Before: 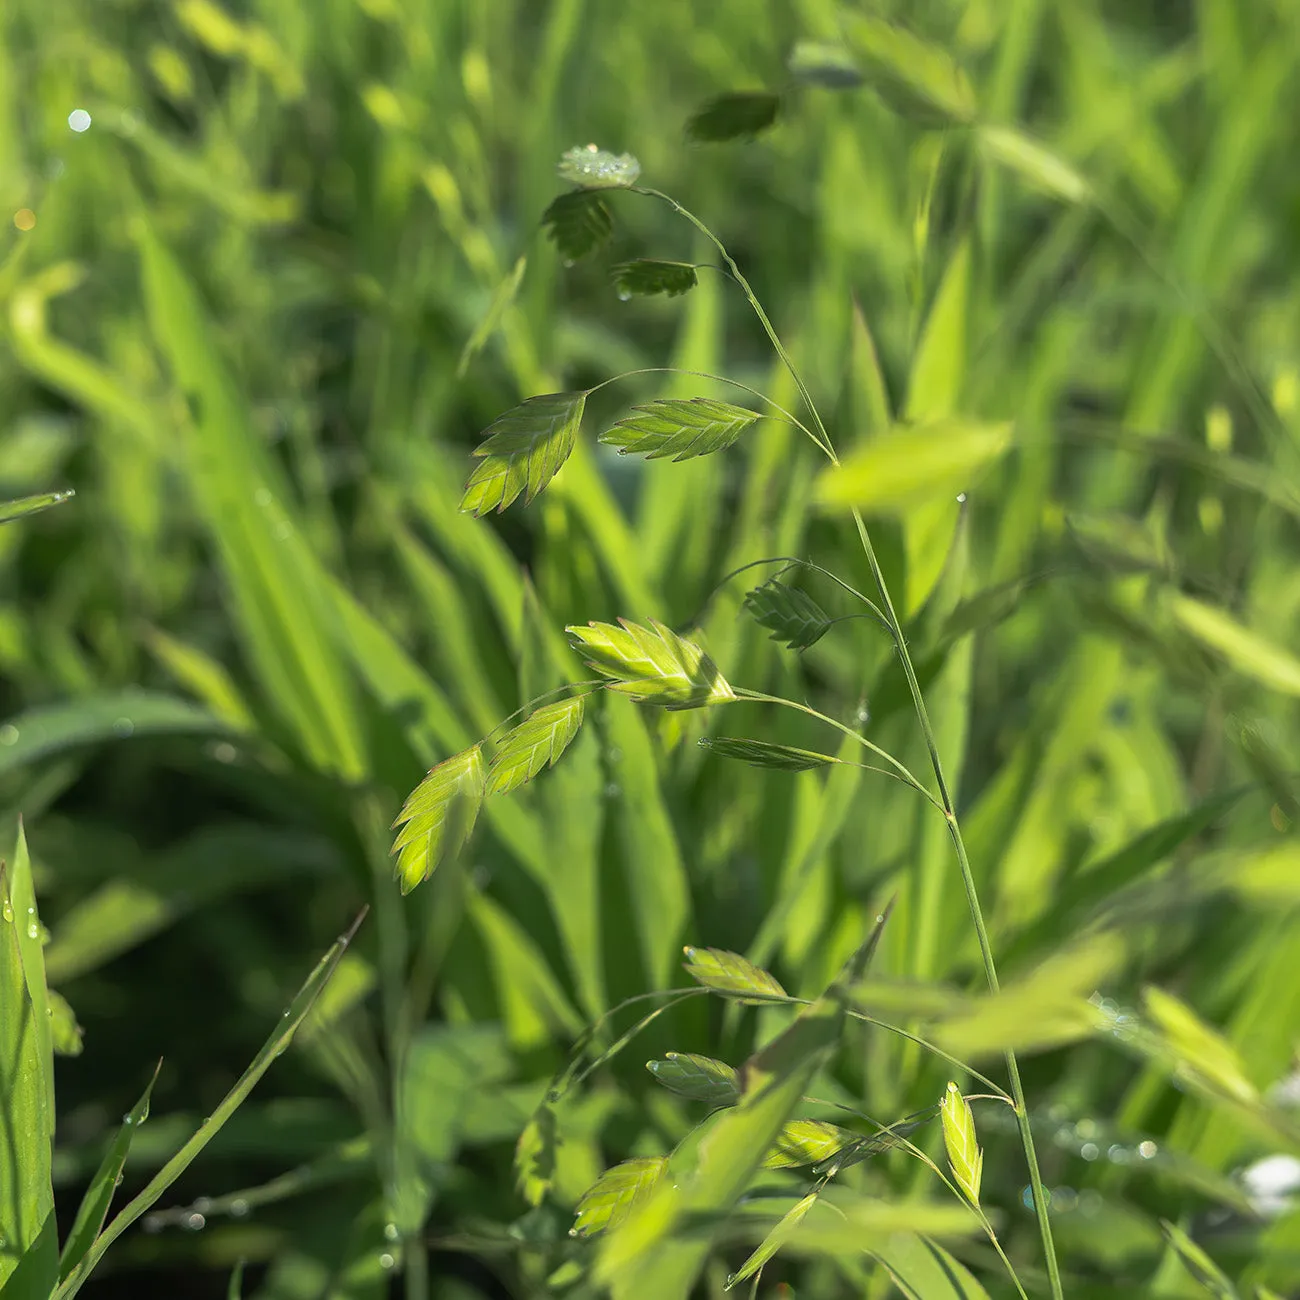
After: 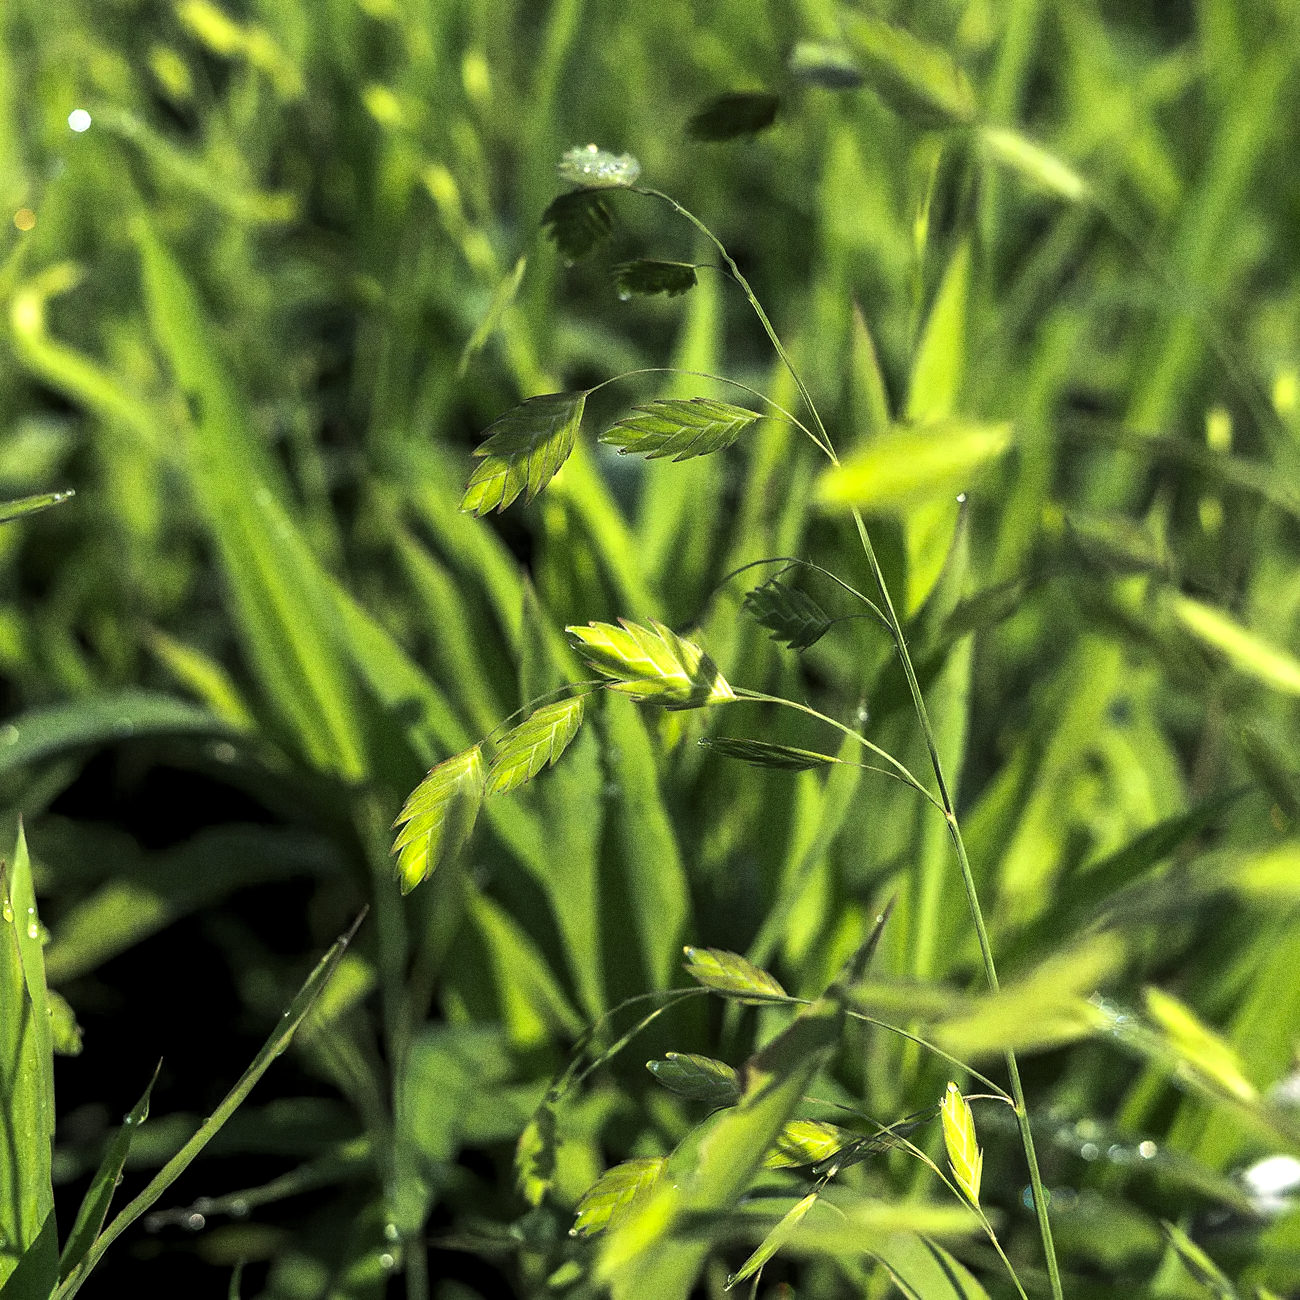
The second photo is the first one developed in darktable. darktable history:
levels: levels [0.129, 0.519, 0.867]
grain: coarseness 0.09 ISO, strength 40%
